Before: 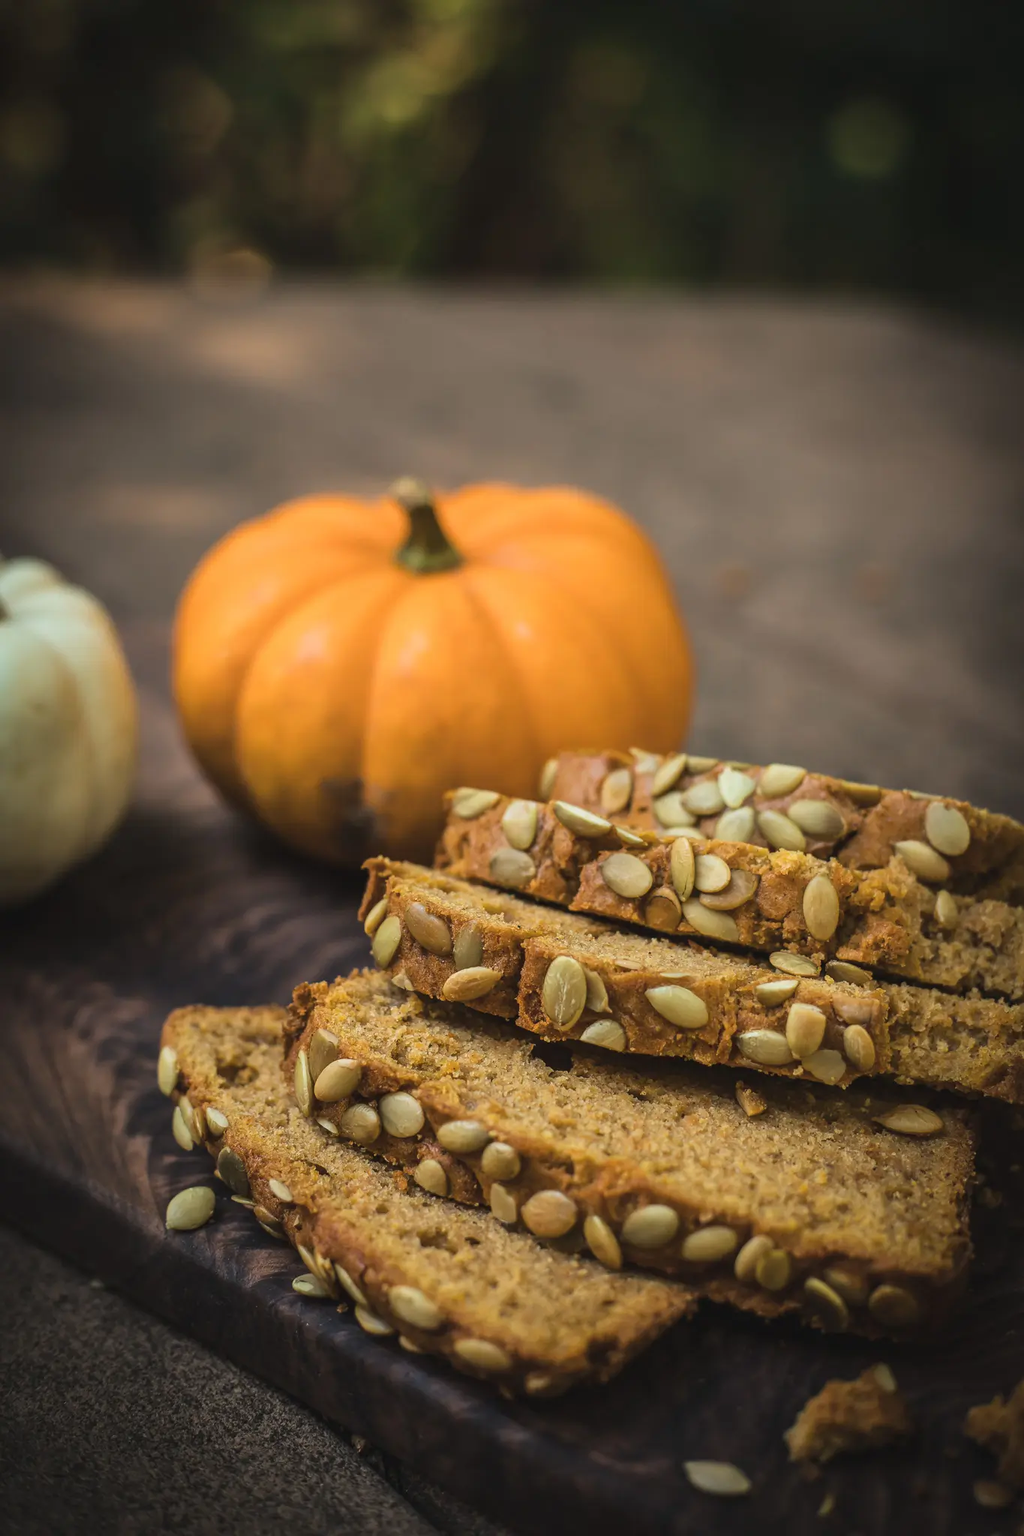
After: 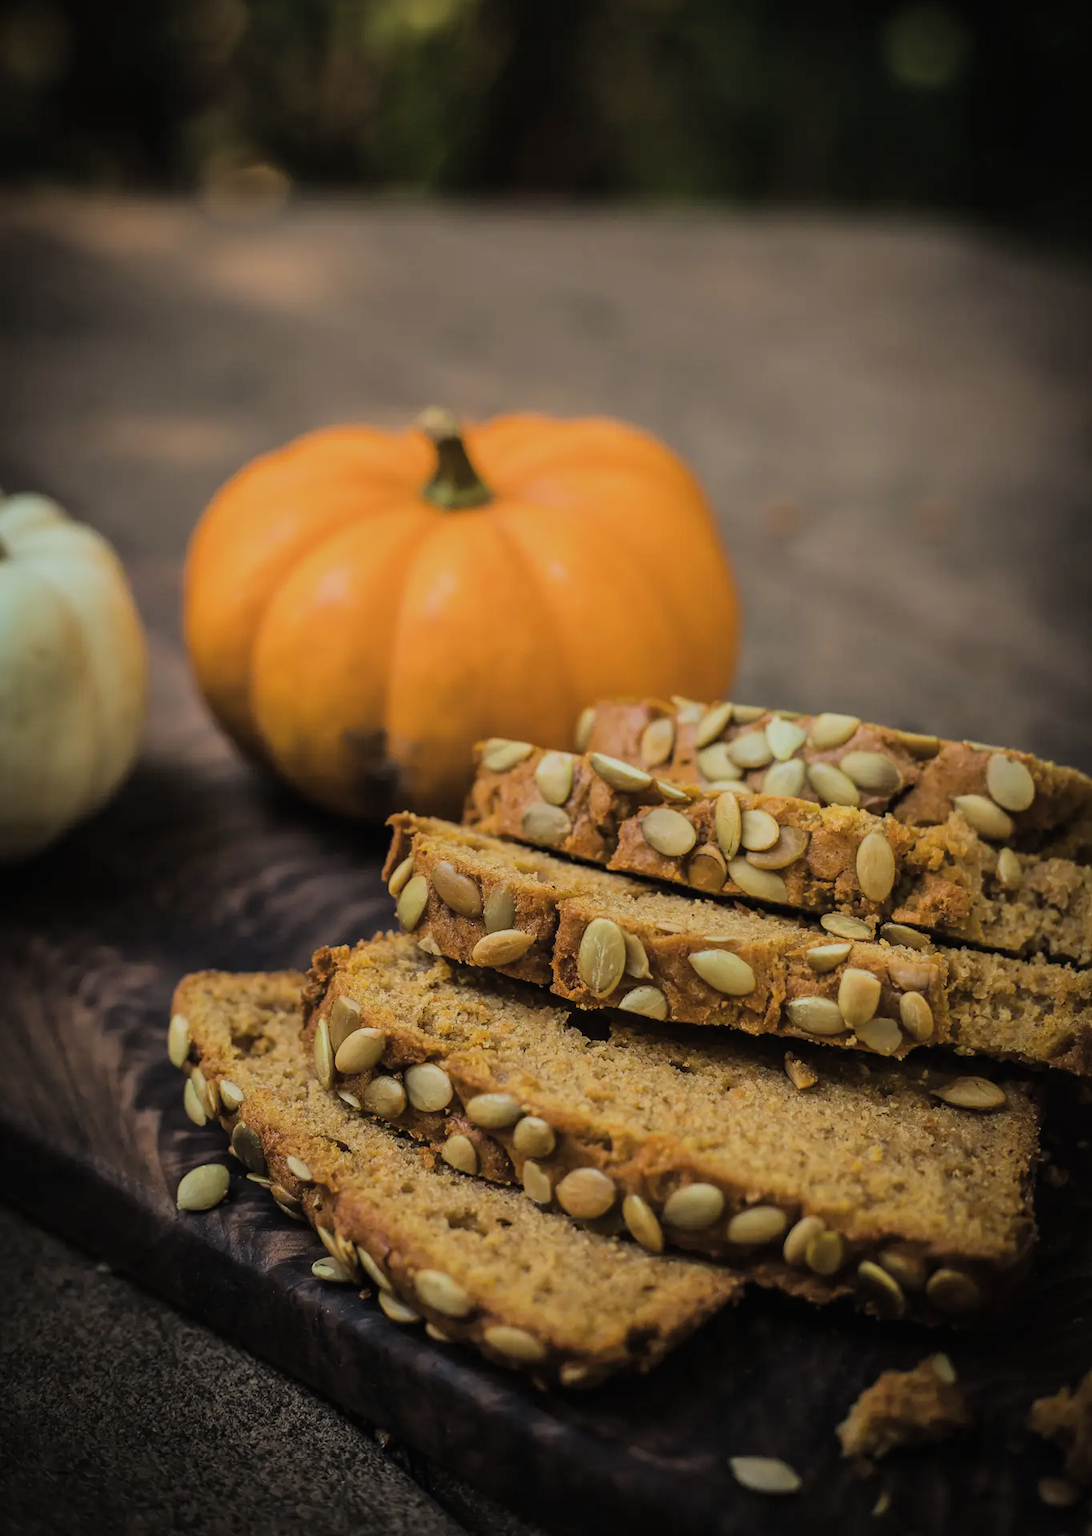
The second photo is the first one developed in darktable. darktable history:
filmic rgb: black relative exposure -7.65 EV, white relative exposure 4.56 EV, hardness 3.61, color science v6 (2022)
crop and rotate: top 6.25%
